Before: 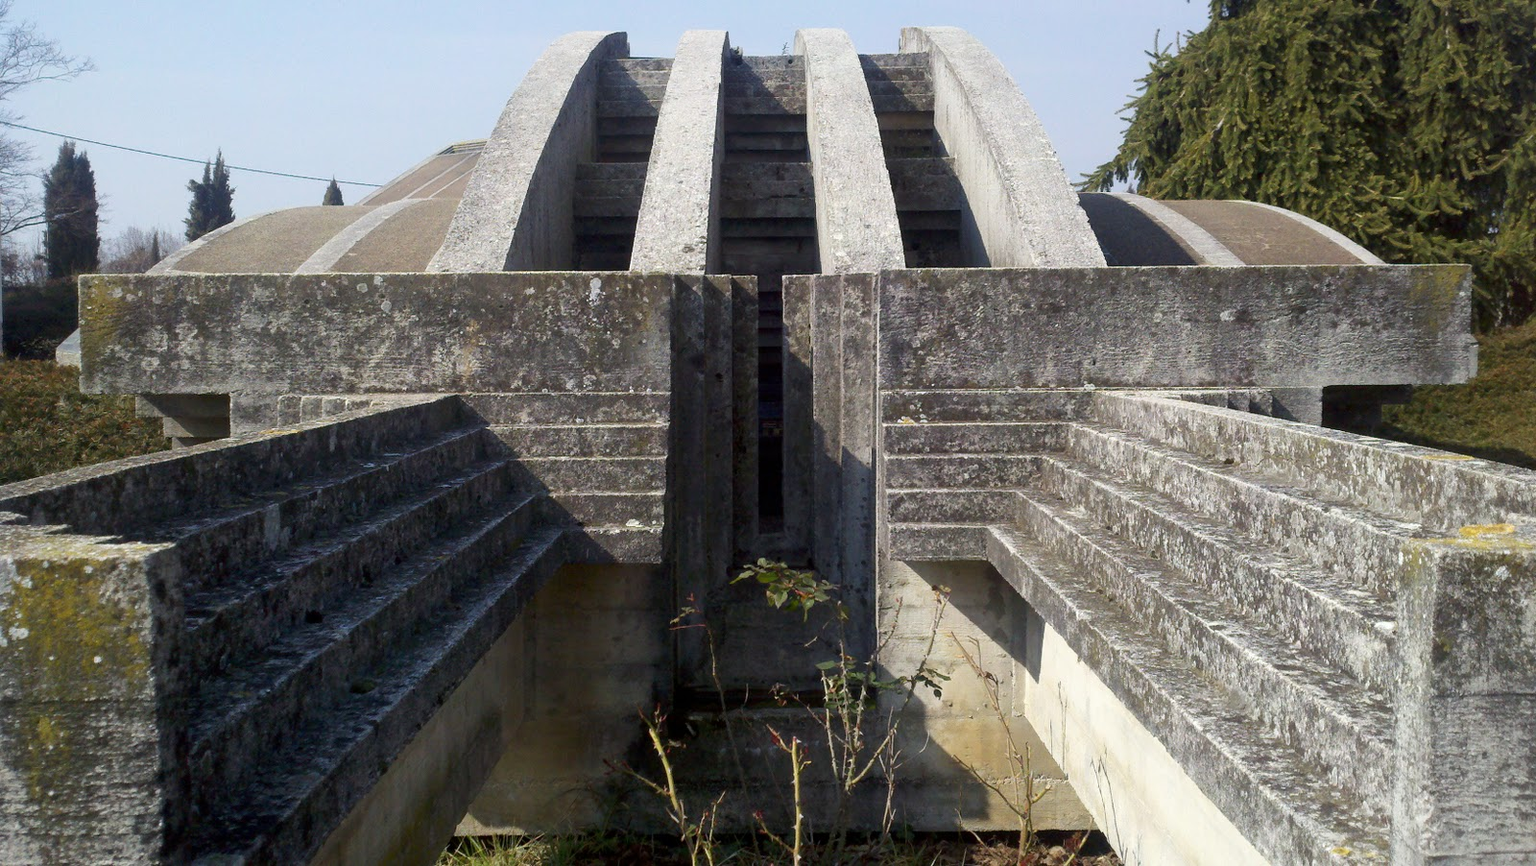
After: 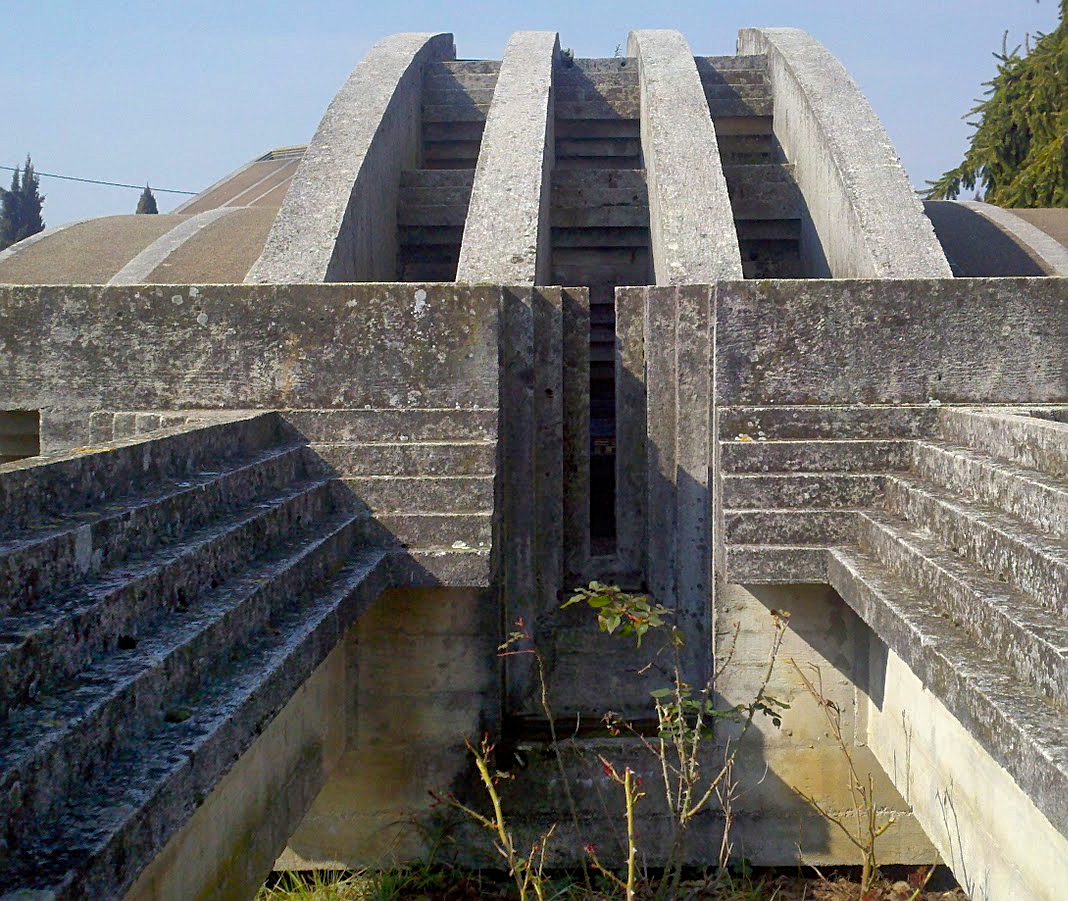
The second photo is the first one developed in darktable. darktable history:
shadows and highlights: on, module defaults
crop and rotate: left 12.509%, right 20.699%
sharpen: radius 2.133, amount 0.386, threshold 0.024
color balance rgb: linear chroma grading › global chroma 0.275%, perceptual saturation grading › global saturation 25.521%
